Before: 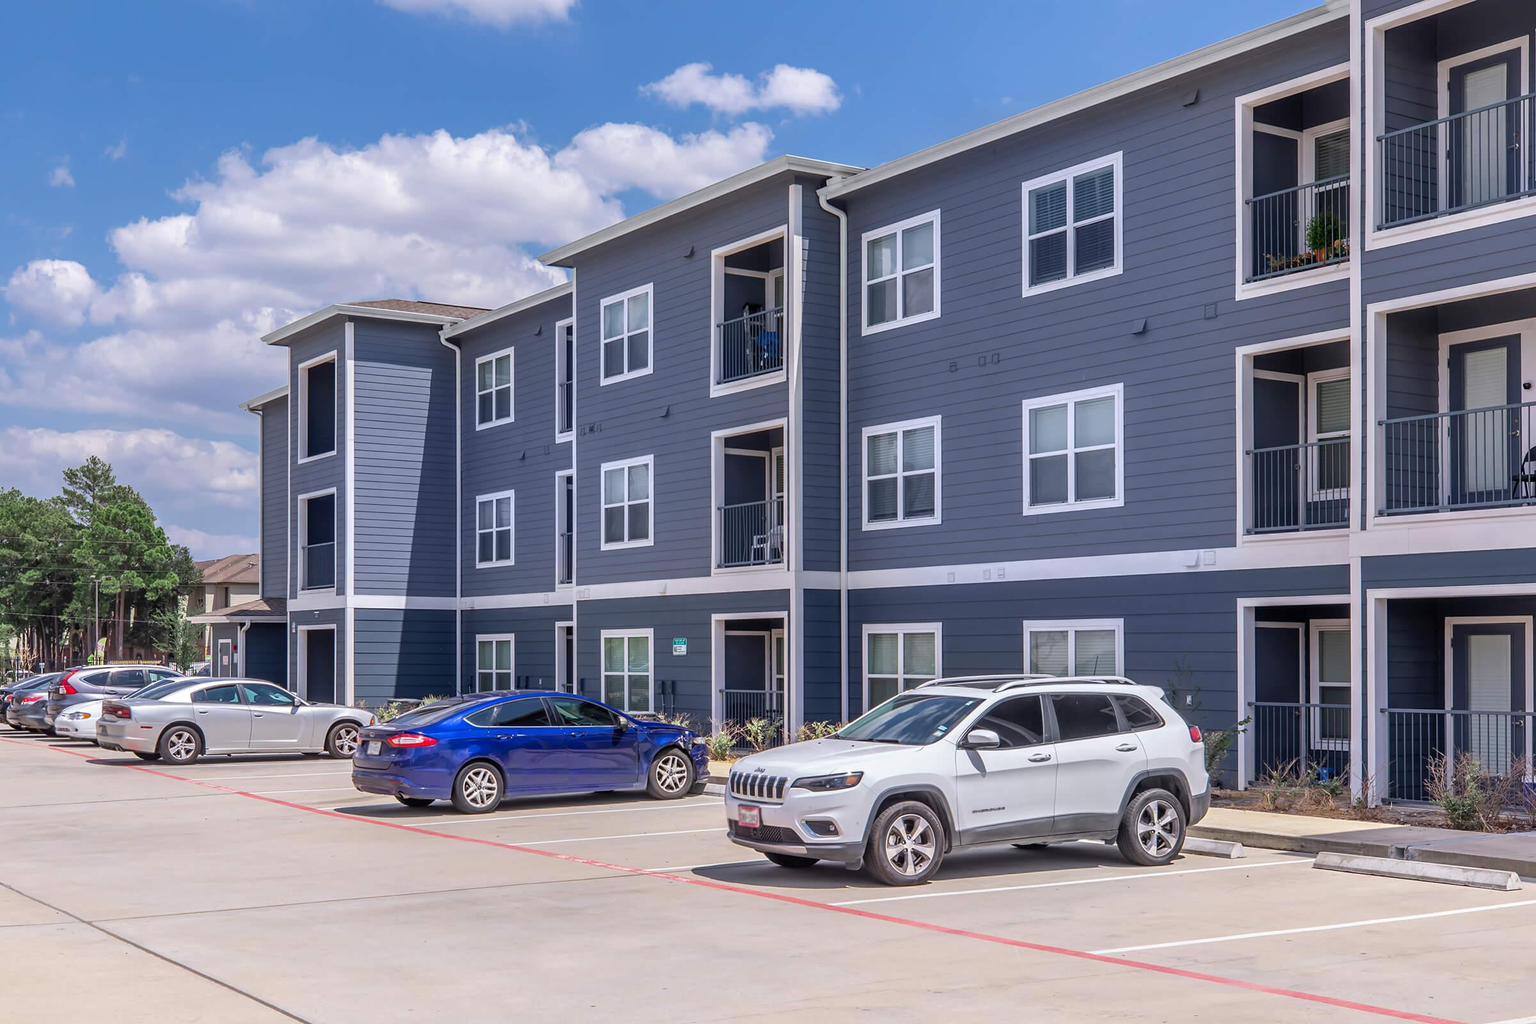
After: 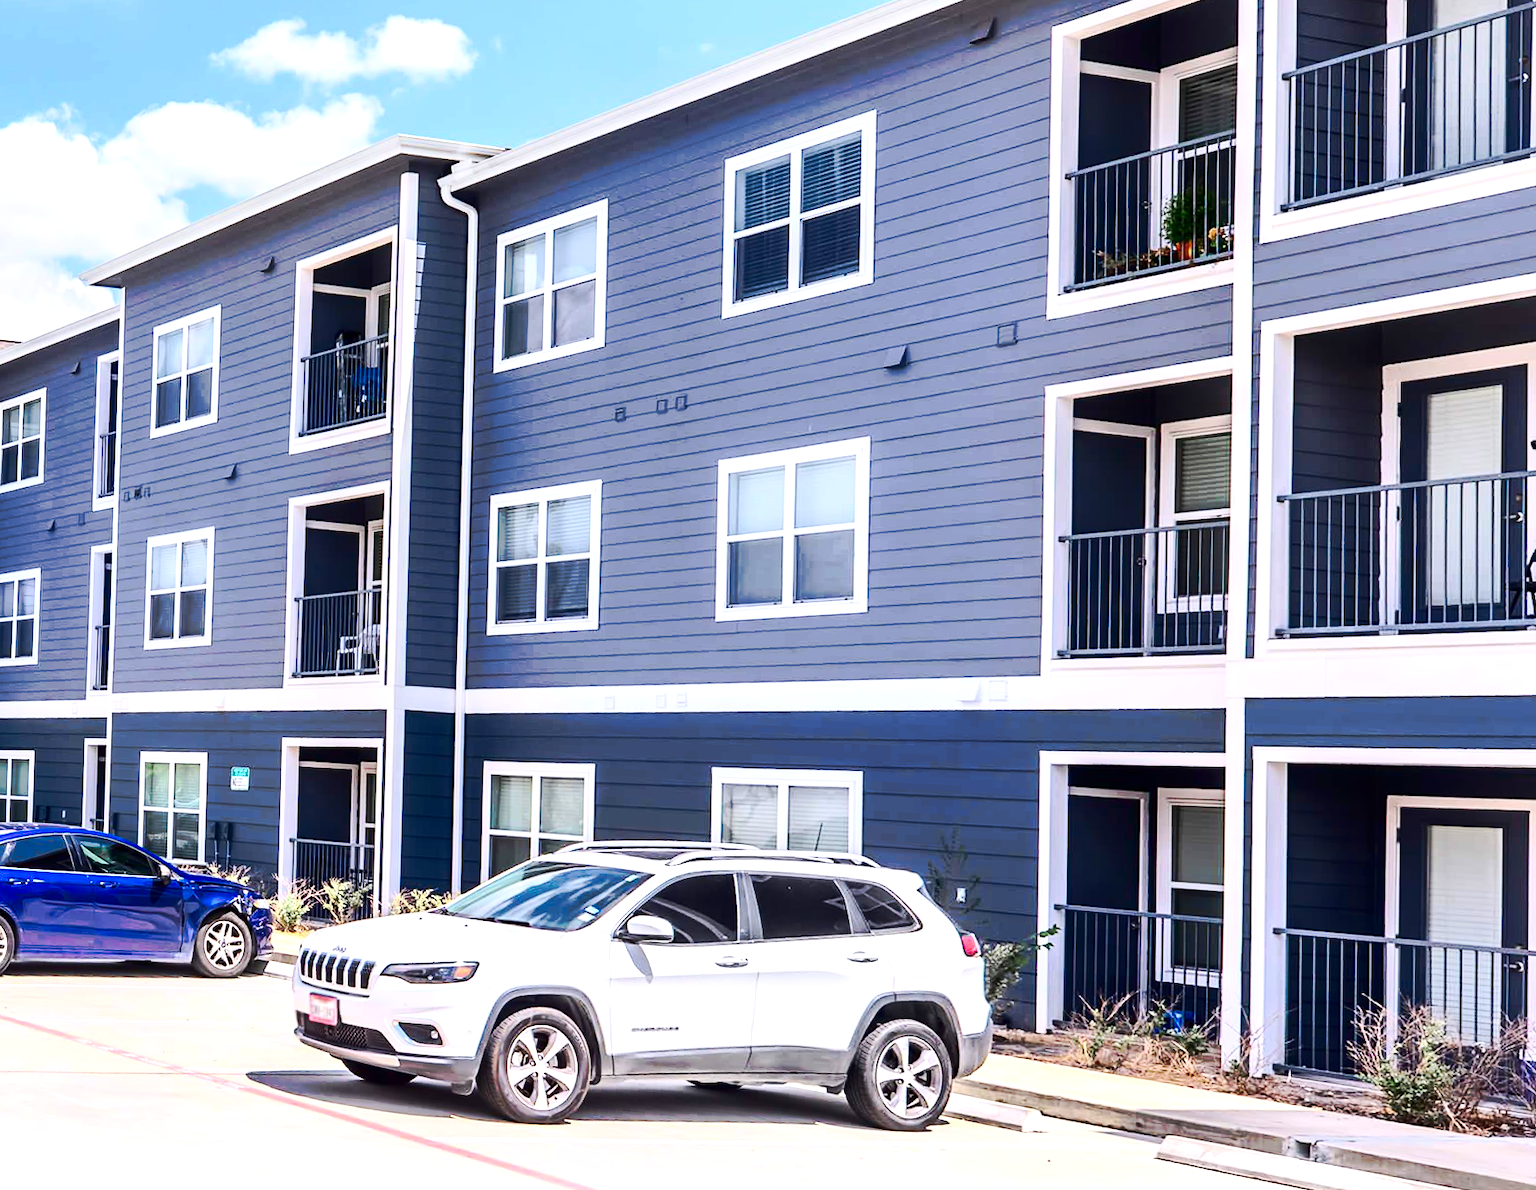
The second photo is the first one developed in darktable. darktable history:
rotate and perspective: rotation 1.69°, lens shift (vertical) -0.023, lens shift (horizontal) -0.291, crop left 0.025, crop right 0.988, crop top 0.092, crop bottom 0.842
tone equalizer: on, module defaults
crop and rotate: left 24.6%
exposure: black level correction 0, exposure 1 EV, compensate highlight preservation false
tone curve: curves: ch0 [(0, 0) (0.003, 0.003) (0.011, 0.011) (0.025, 0.024) (0.044, 0.044) (0.069, 0.068) (0.1, 0.098) (0.136, 0.133) (0.177, 0.174) (0.224, 0.22) (0.277, 0.272) (0.335, 0.329) (0.399, 0.392) (0.468, 0.46) (0.543, 0.607) (0.623, 0.676) (0.709, 0.75) (0.801, 0.828) (0.898, 0.912) (1, 1)], preserve colors none
contrast brightness saturation: contrast 0.32, brightness -0.08, saturation 0.17
